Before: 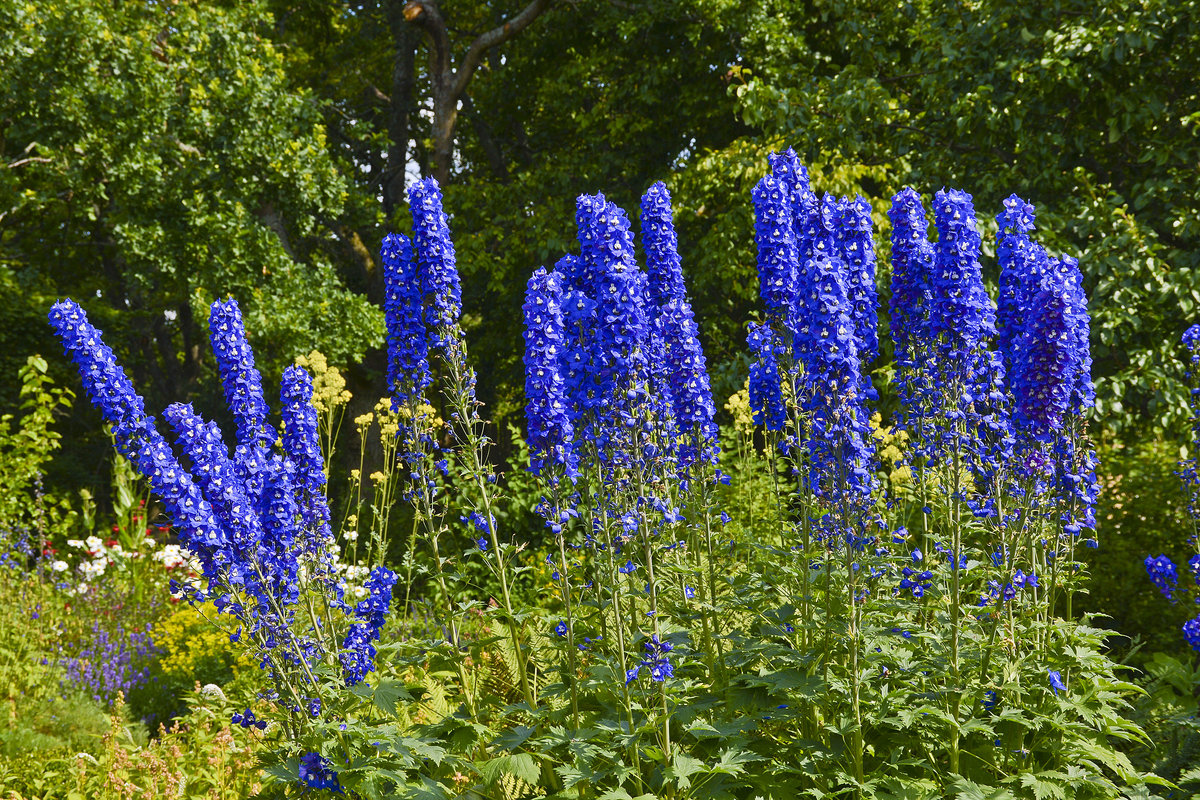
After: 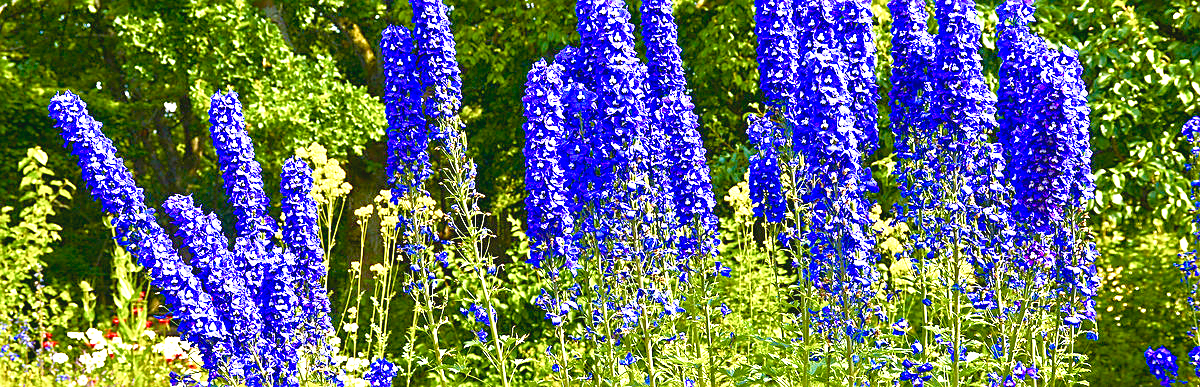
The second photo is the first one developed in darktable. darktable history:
exposure: black level correction 0, exposure 1.49 EV, compensate exposure bias true, compensate highlight preservation false
contrast brightness saturation: contrast -0.117
sharpen: on, module defaults
base curve: curves: ch0 [(0.017, 0) (0.425, 0.441) (0.844, 0.933) (1, 1)], preserve colors none
color balance rgb: linear chroma grading › global chroma 14.629%, perceptual saturation grading › global saturation 20%, perceptual saturation grading › highlights -49.672%, perceptual saturation grading › shadows 24.542%, global vibrance 50.814%
crop and rotate: top 26.105%, bottom 25.486%
velvia: strength 22.09%
